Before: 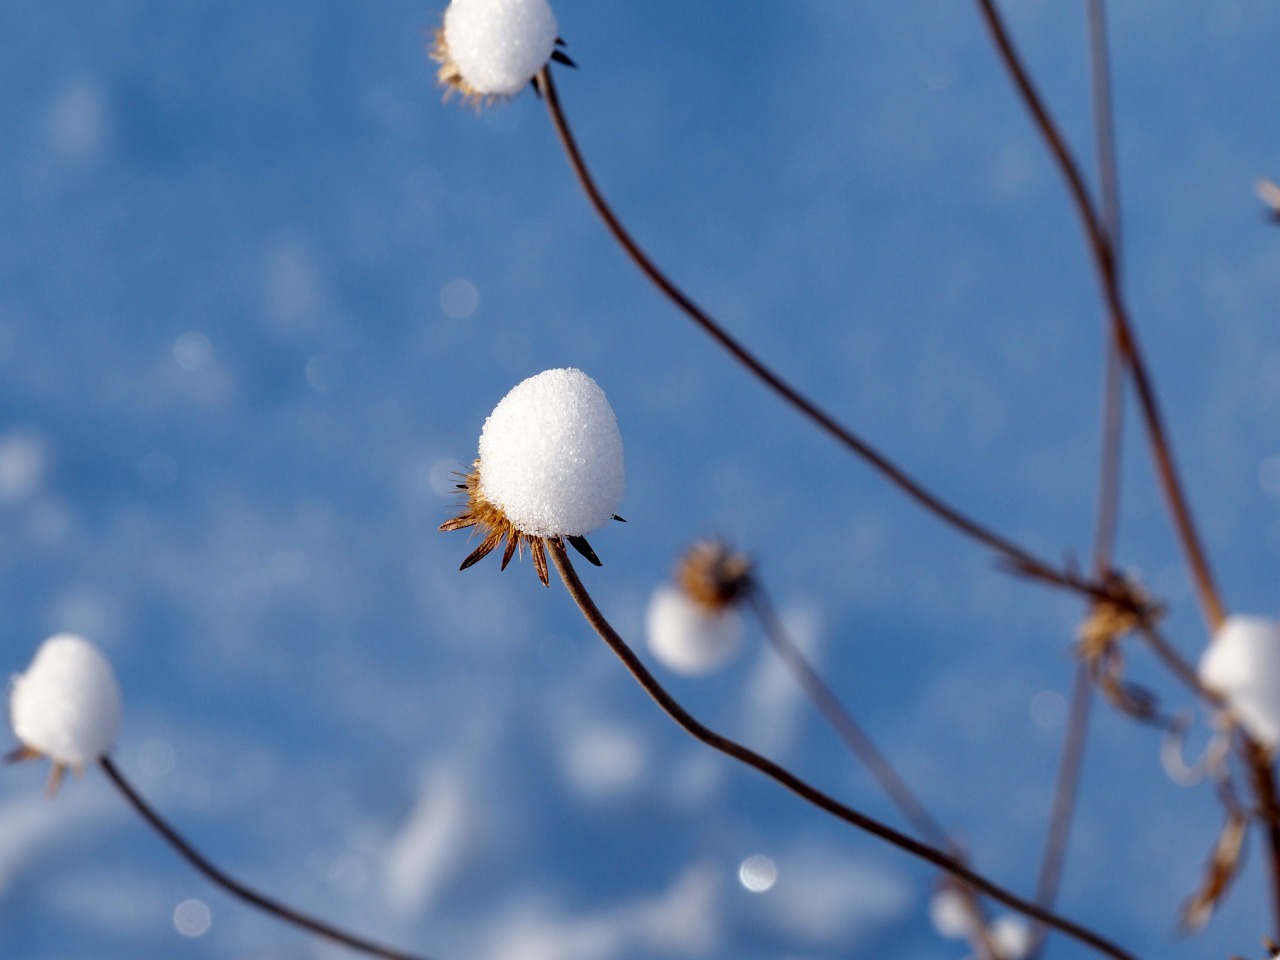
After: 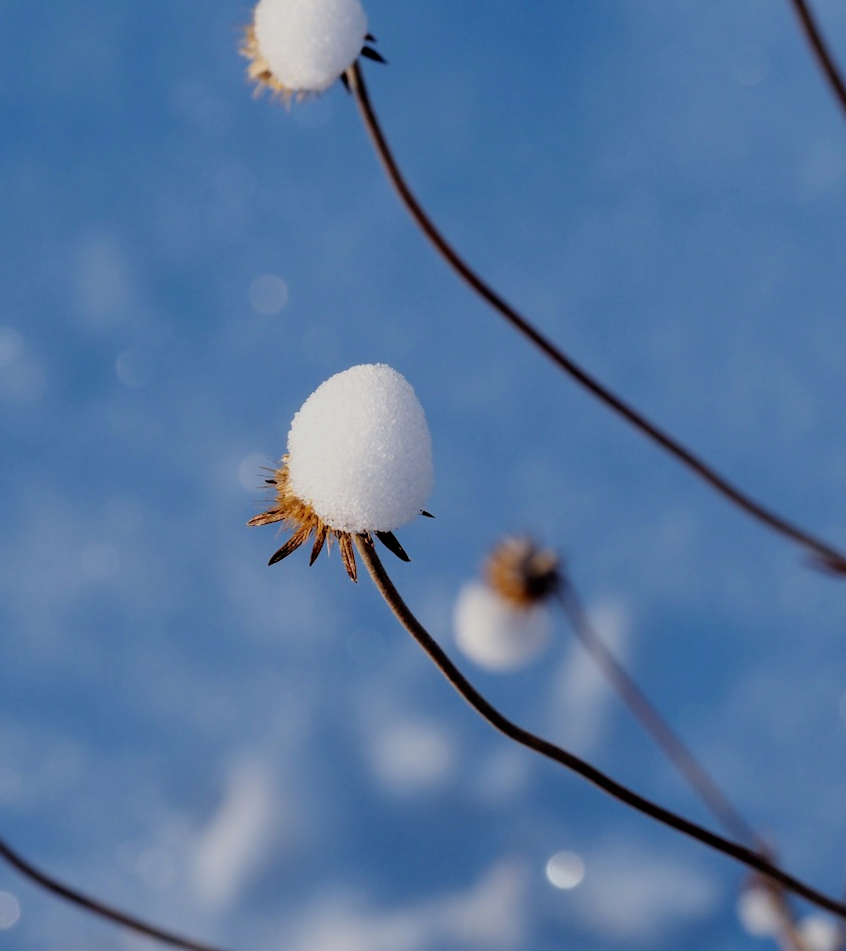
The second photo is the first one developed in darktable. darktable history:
crop and rotate: left 14.385%, right 18.948%
filmic rgb: black relative exposure -8.42 EV, white relative exposure 4.68 EV, hardness 3.82, color science v6 (2022)
rotate and perspective: rotation 0.192°, lens shift (horizontal) -0.015, crop left 0.005, crop right 0.996, crop top 0.006, crop bottom 0.99
